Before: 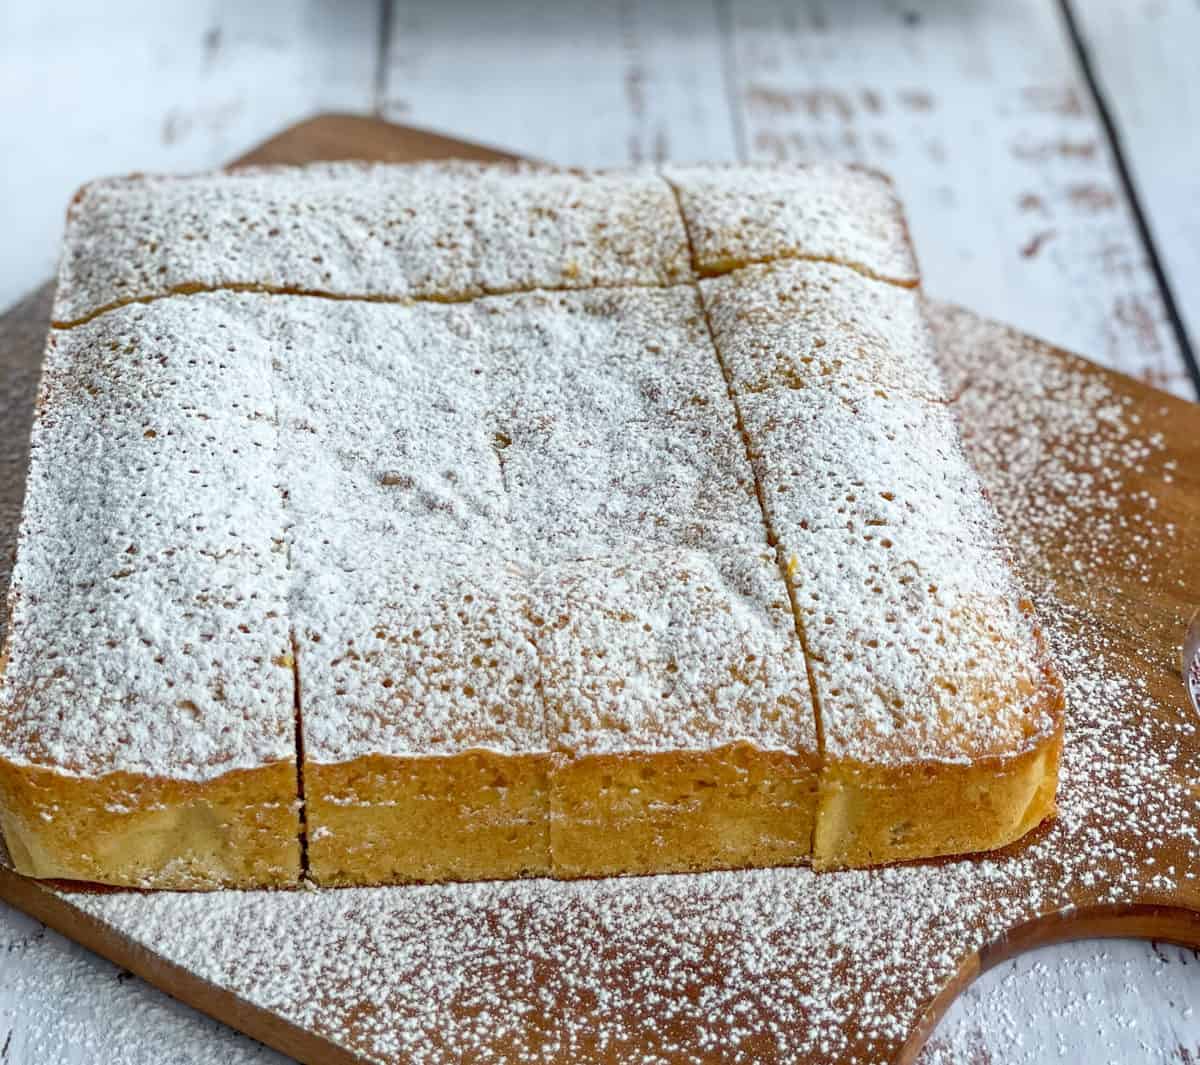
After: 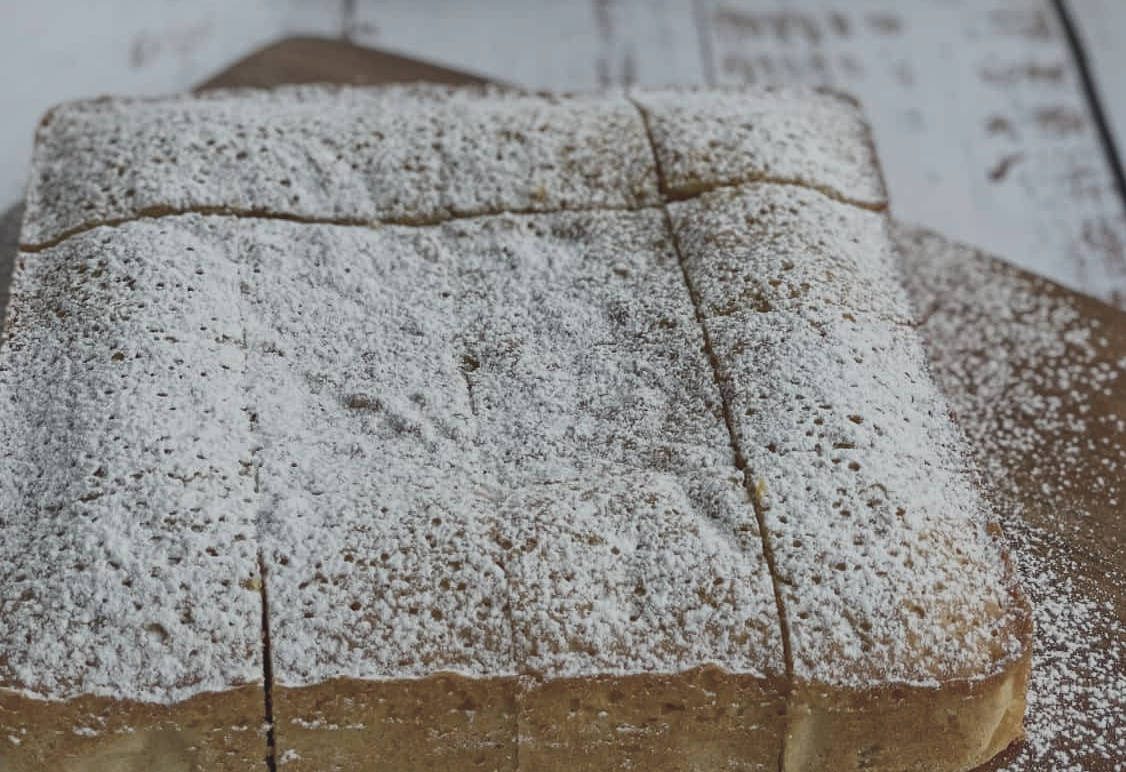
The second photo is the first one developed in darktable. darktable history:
crop: left 2.737%, top 7.287%, right 3.421%, bottom 20.179%
tone equalizer: -8 EV -0.417 EV, -7 EV -0.389 EV, -6 EV -0.333 EV, -5 EV -0.222 EV, -3 EV 0.222 EV, -2 EV 0.333 EV, -1 EV 0.389 EV, +0 EV 0.417 EV, edges refinement/feathering 500, mask exposure compensation -1.57 EV, preserve details no
shadows and highlights: on, module defaults
exposure: black level correction -0.016, exposure -1.018 EV, compensate highlight preservation false
color correction: saturation 0.57
